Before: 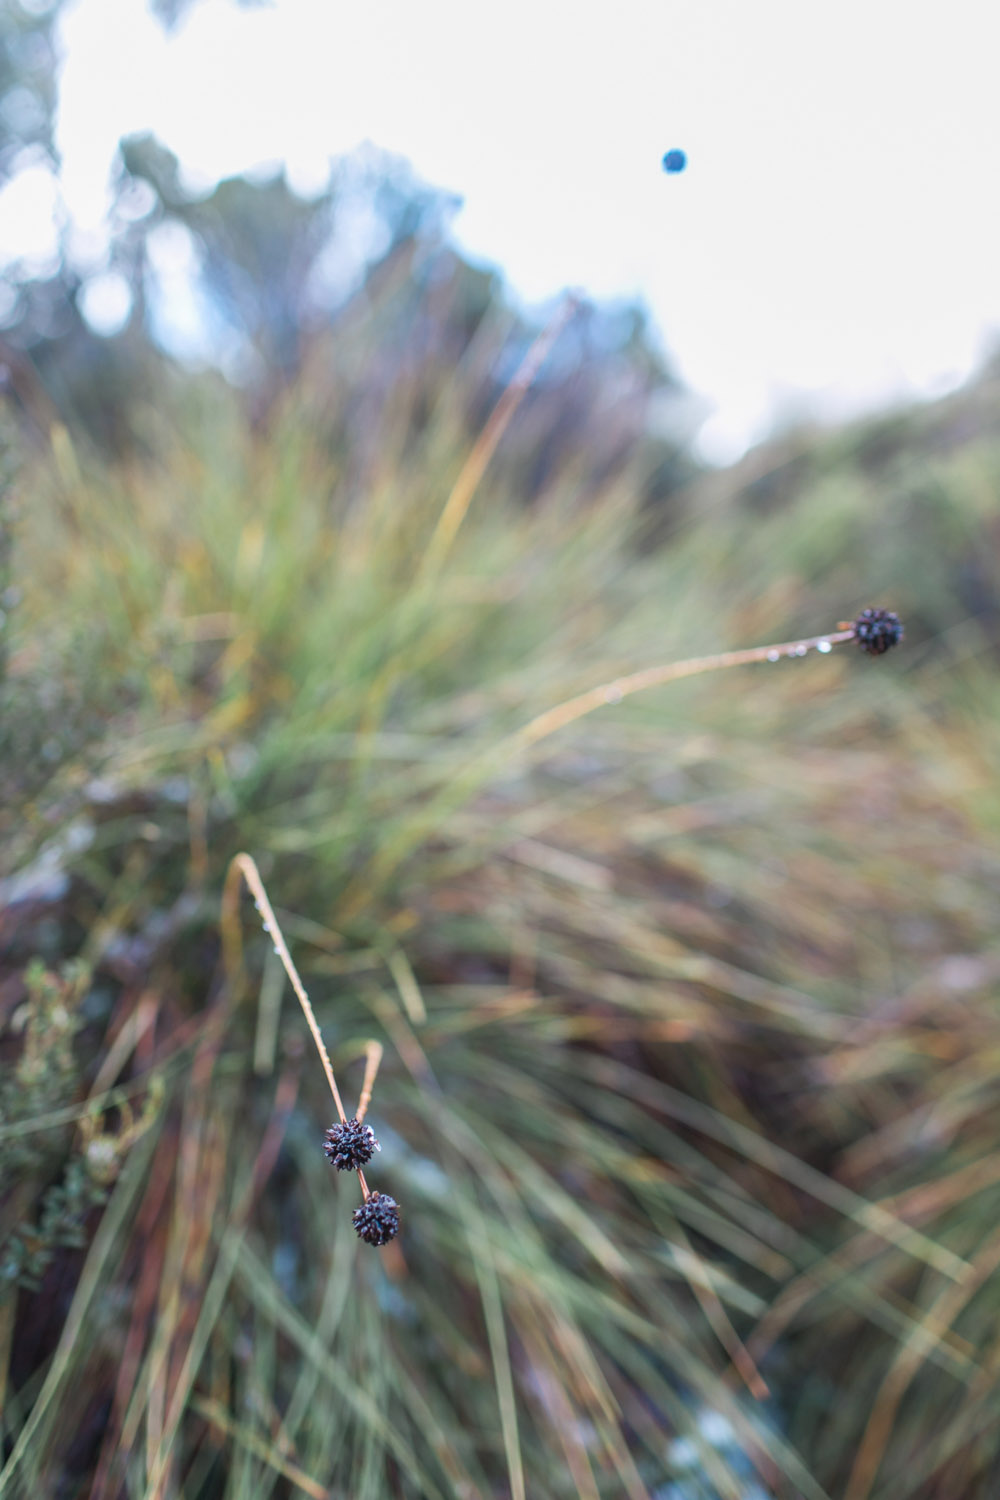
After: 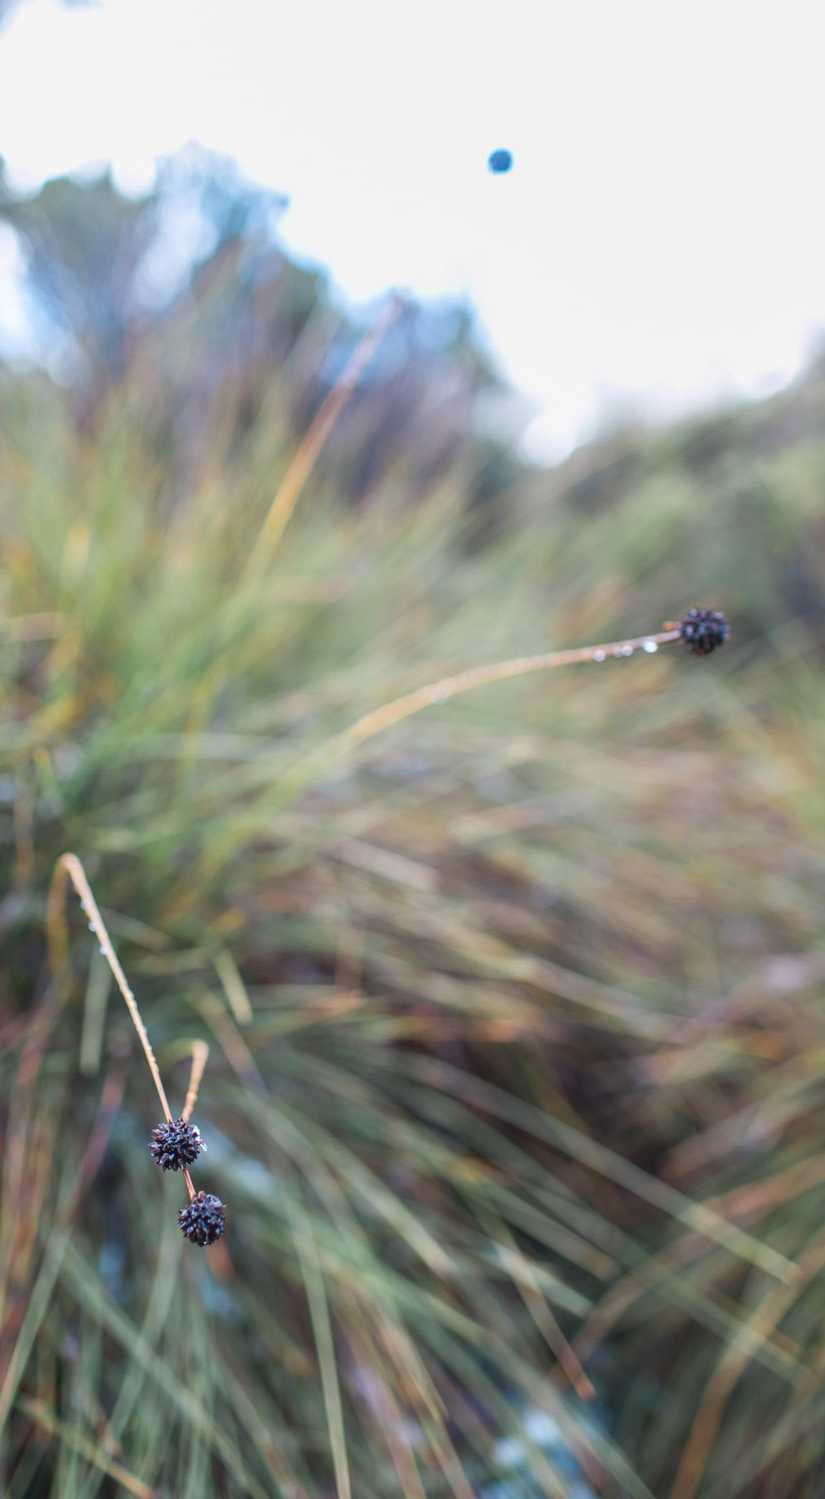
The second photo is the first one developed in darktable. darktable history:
crop: left 17.458%, bottom 0.034%
